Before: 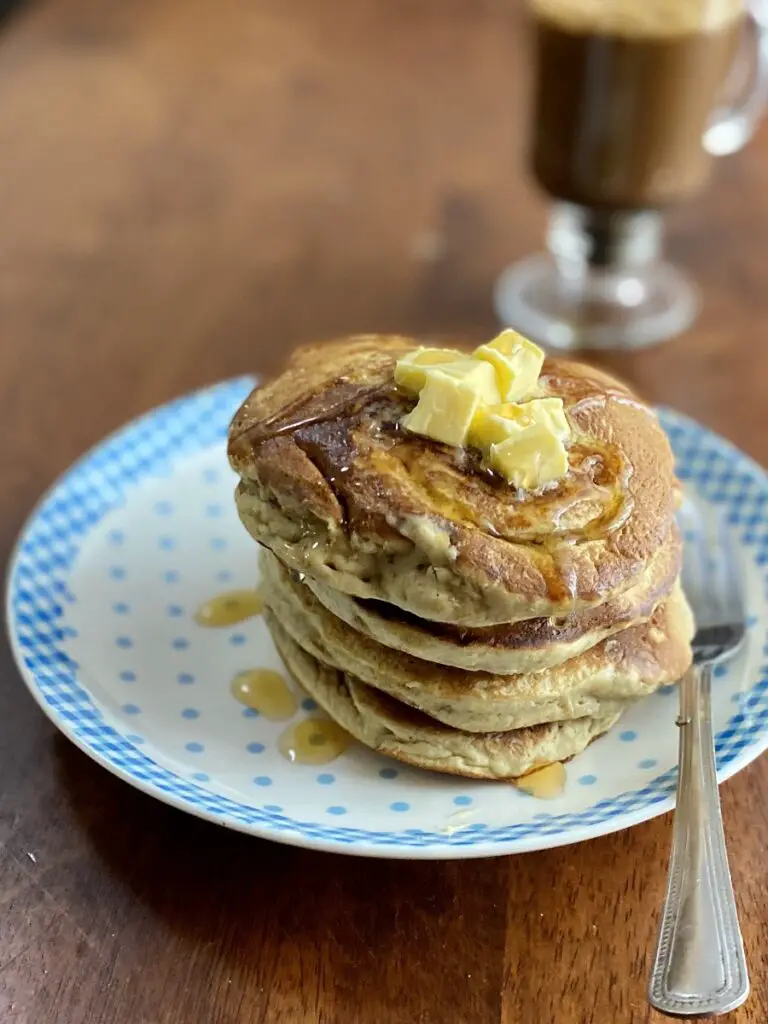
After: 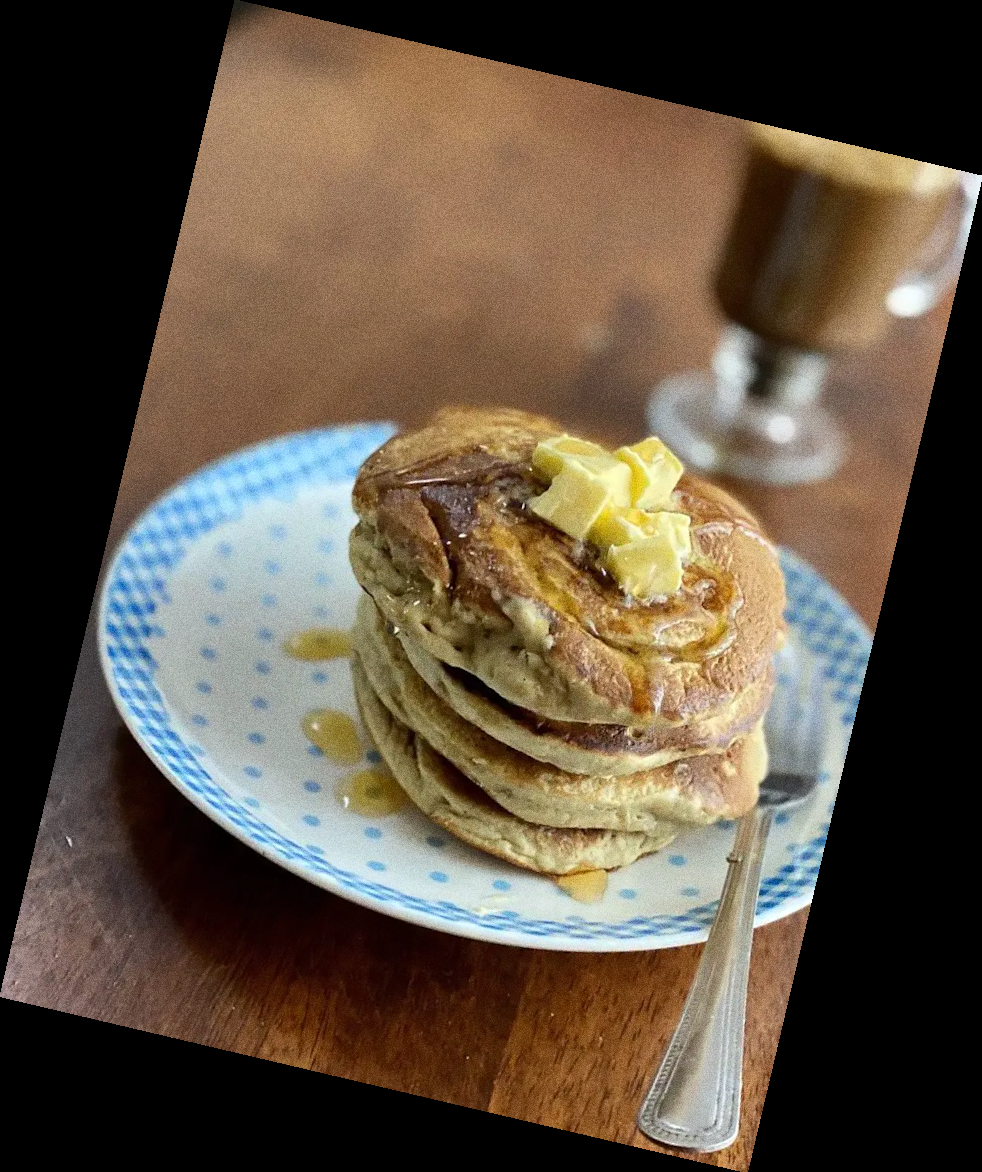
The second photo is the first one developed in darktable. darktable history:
tone equalizer: on, module defaults
rotate and perspective: rotation 13.27°, automatic cropping off
grain: coarseness 0.09 ISO, strength 40%
